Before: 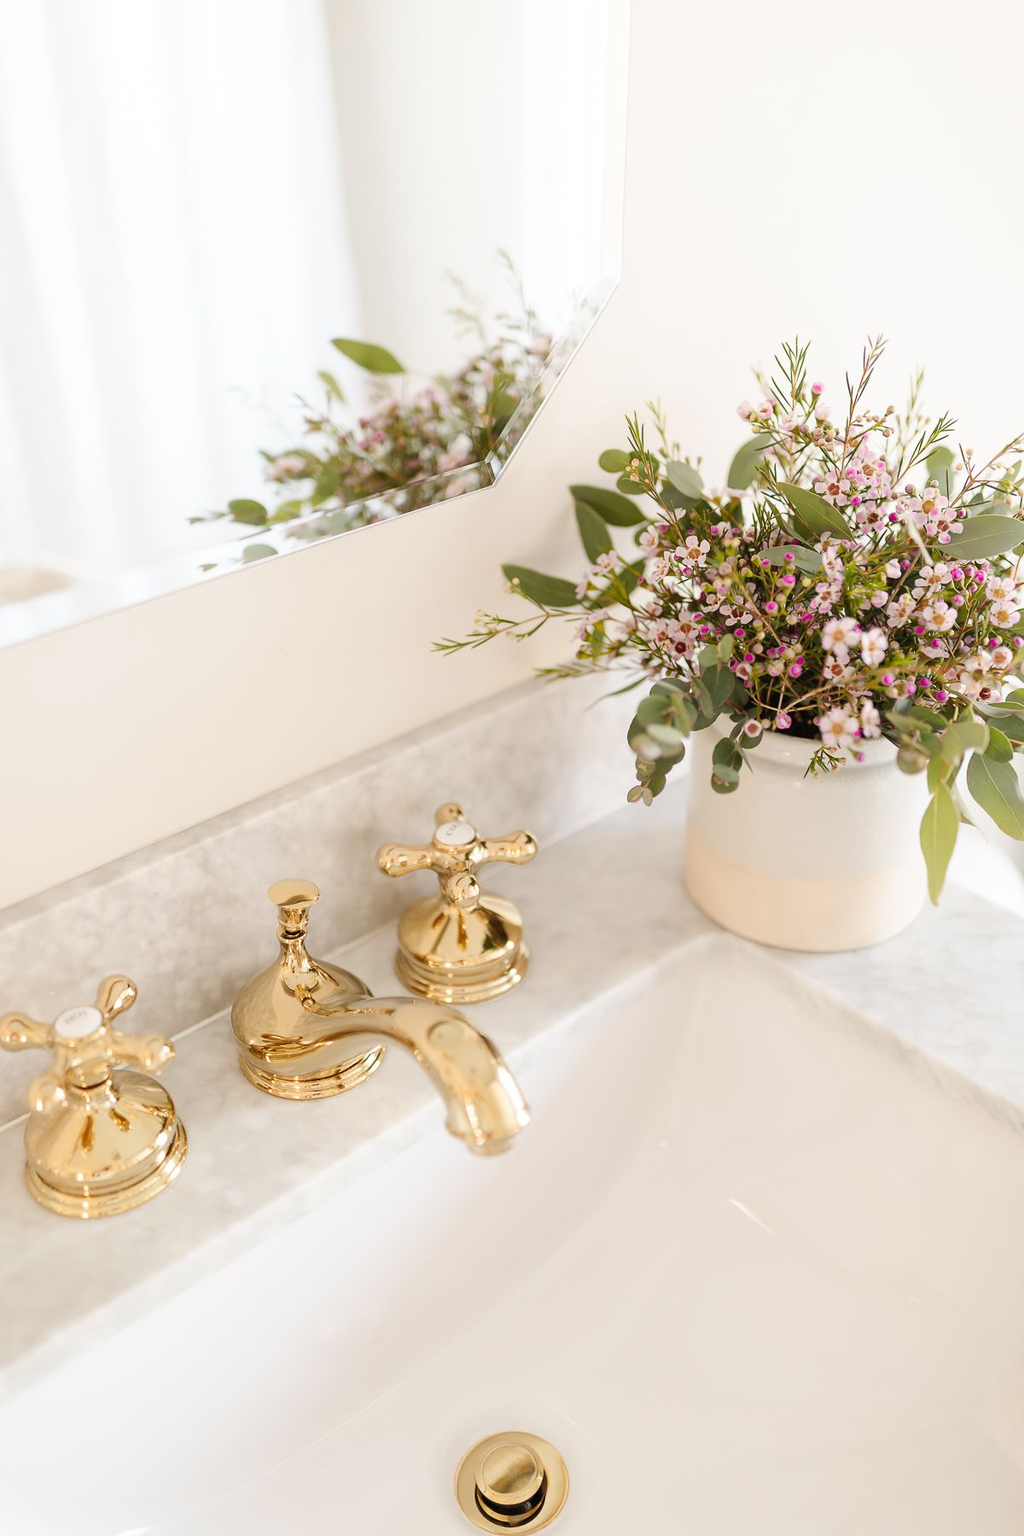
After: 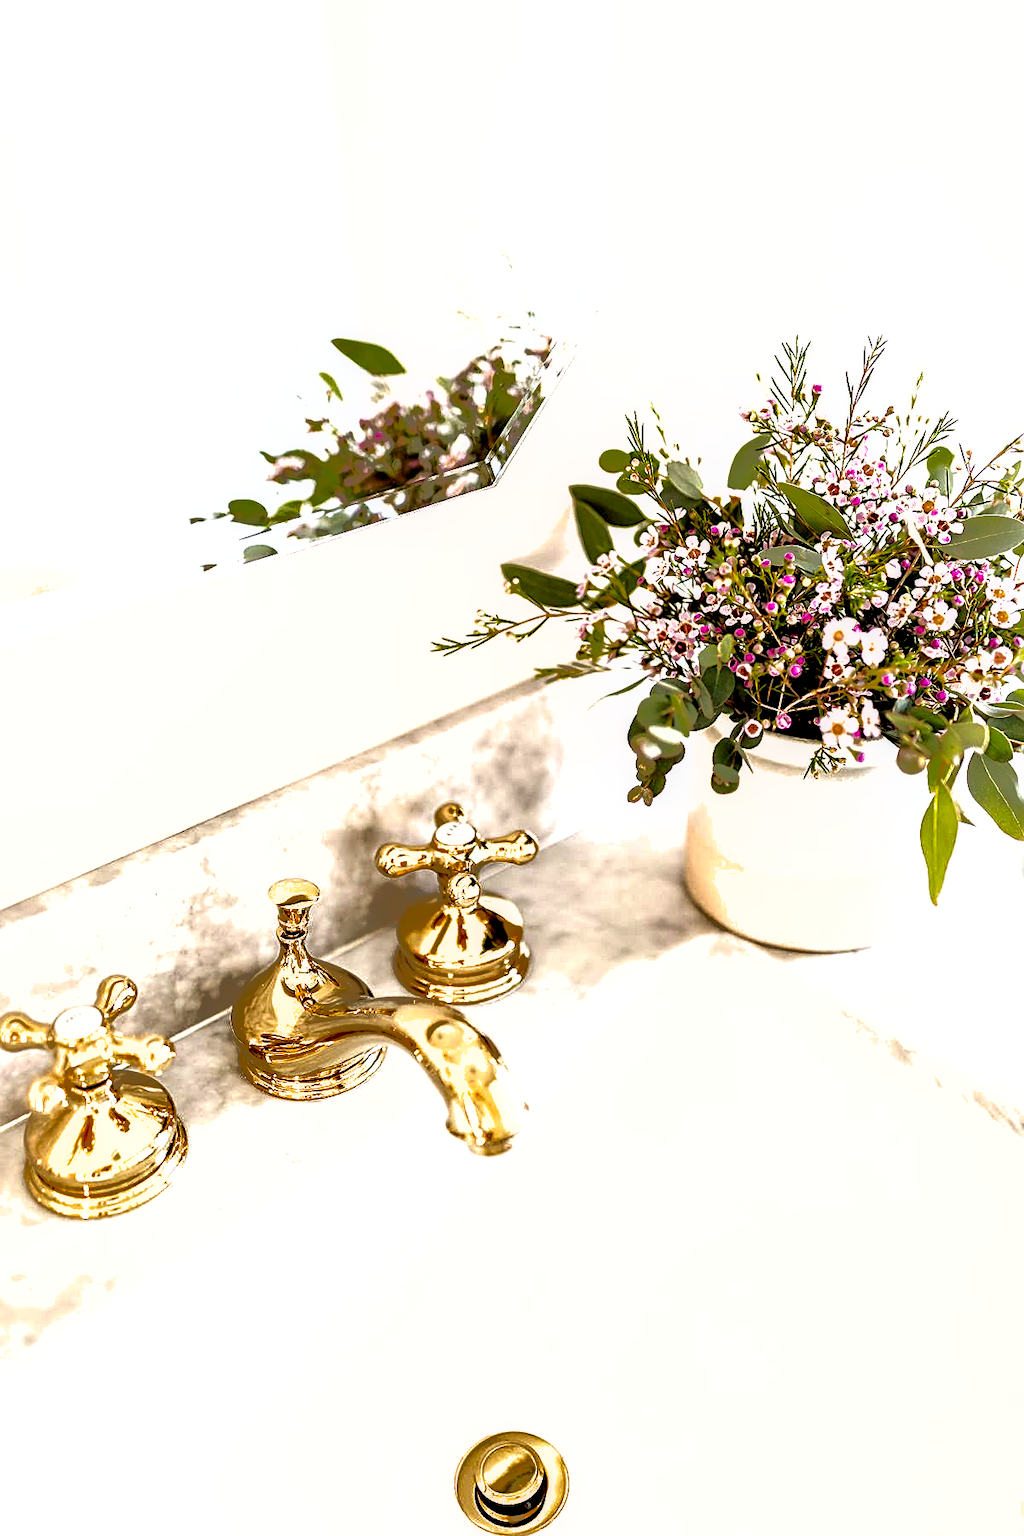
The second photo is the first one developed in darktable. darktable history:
sharpen: on, module defaults
shadows and highlights: shadows 39.39, highlights -59.87
contrast equalizer: octaves 7, y [[0.6 ×6], [0.55 ×6], [0 ×6], [0 ×6], [0 ×6]]
tone equalizer: -8 EV -0.744 EV, -7 EV -0.704 EV, -6 EV -0.602 EV, -5 EV -0.414 EV, -3 EV 0.378 EV, -2 EV 0.6 EV, -1 EV 0.683 EV, +0 EV 0.721 EV
local contrast: highlights 27%, shadows 76%, midtone range 0.748
exposure: black level correction 0.011, compensate highlight preservation false
